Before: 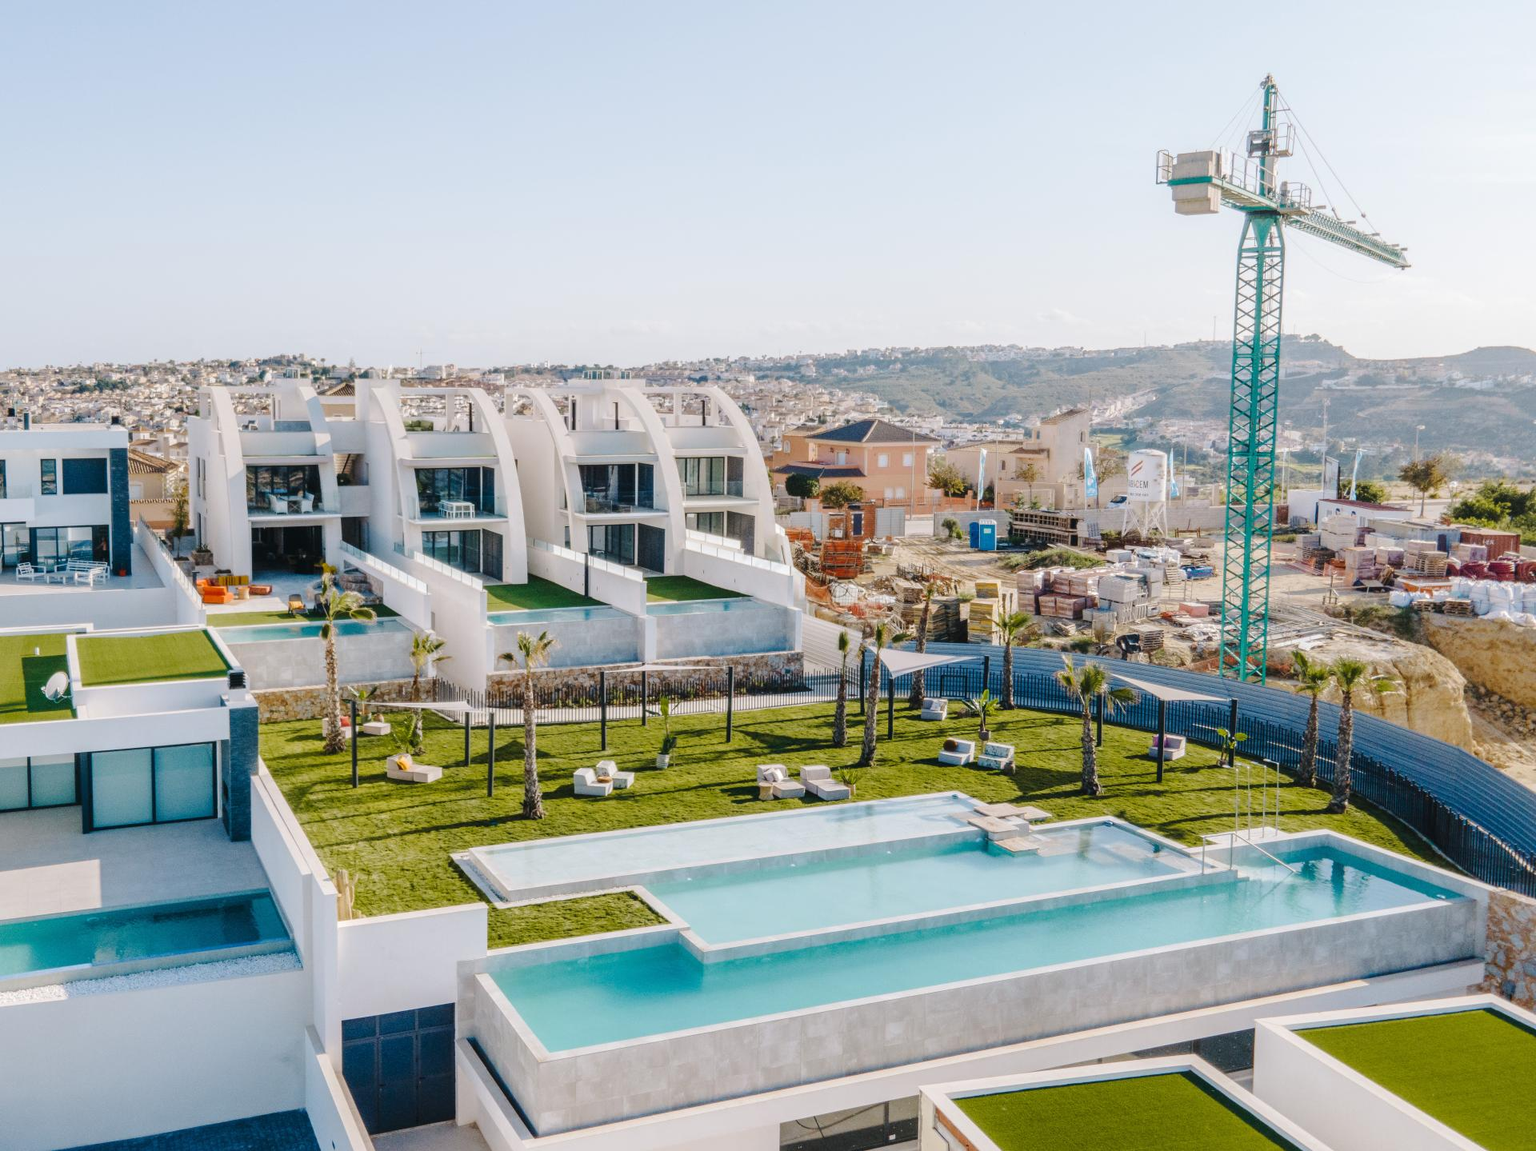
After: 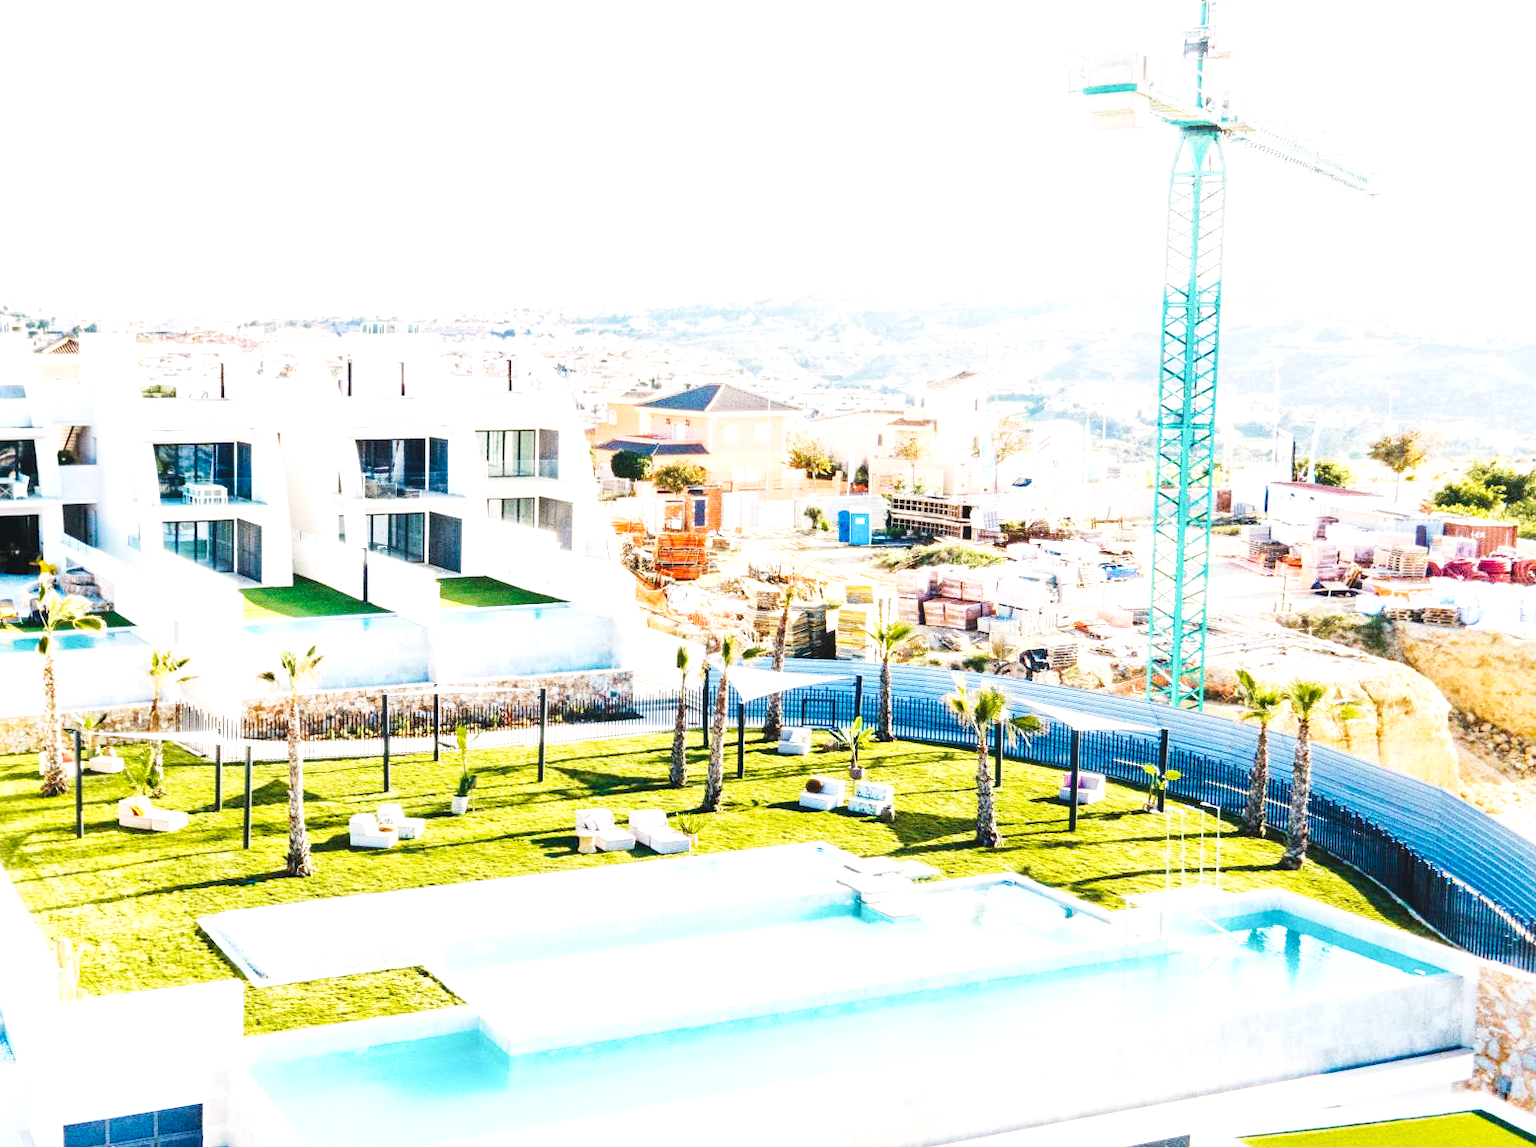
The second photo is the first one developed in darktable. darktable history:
base curve: curves: ch0 [(0, 0) (0.036, 0.025) (0.121, 0.166) (0.206, 0.329) (0.605, 0.79) (1, 1)], preserve colors none
exposure: black level correction 0, exposure 1.486 EV, compensate highlight preservation false
crop: left 18.91%, top 9.509%, right 0.001%, bottom 9.712%
